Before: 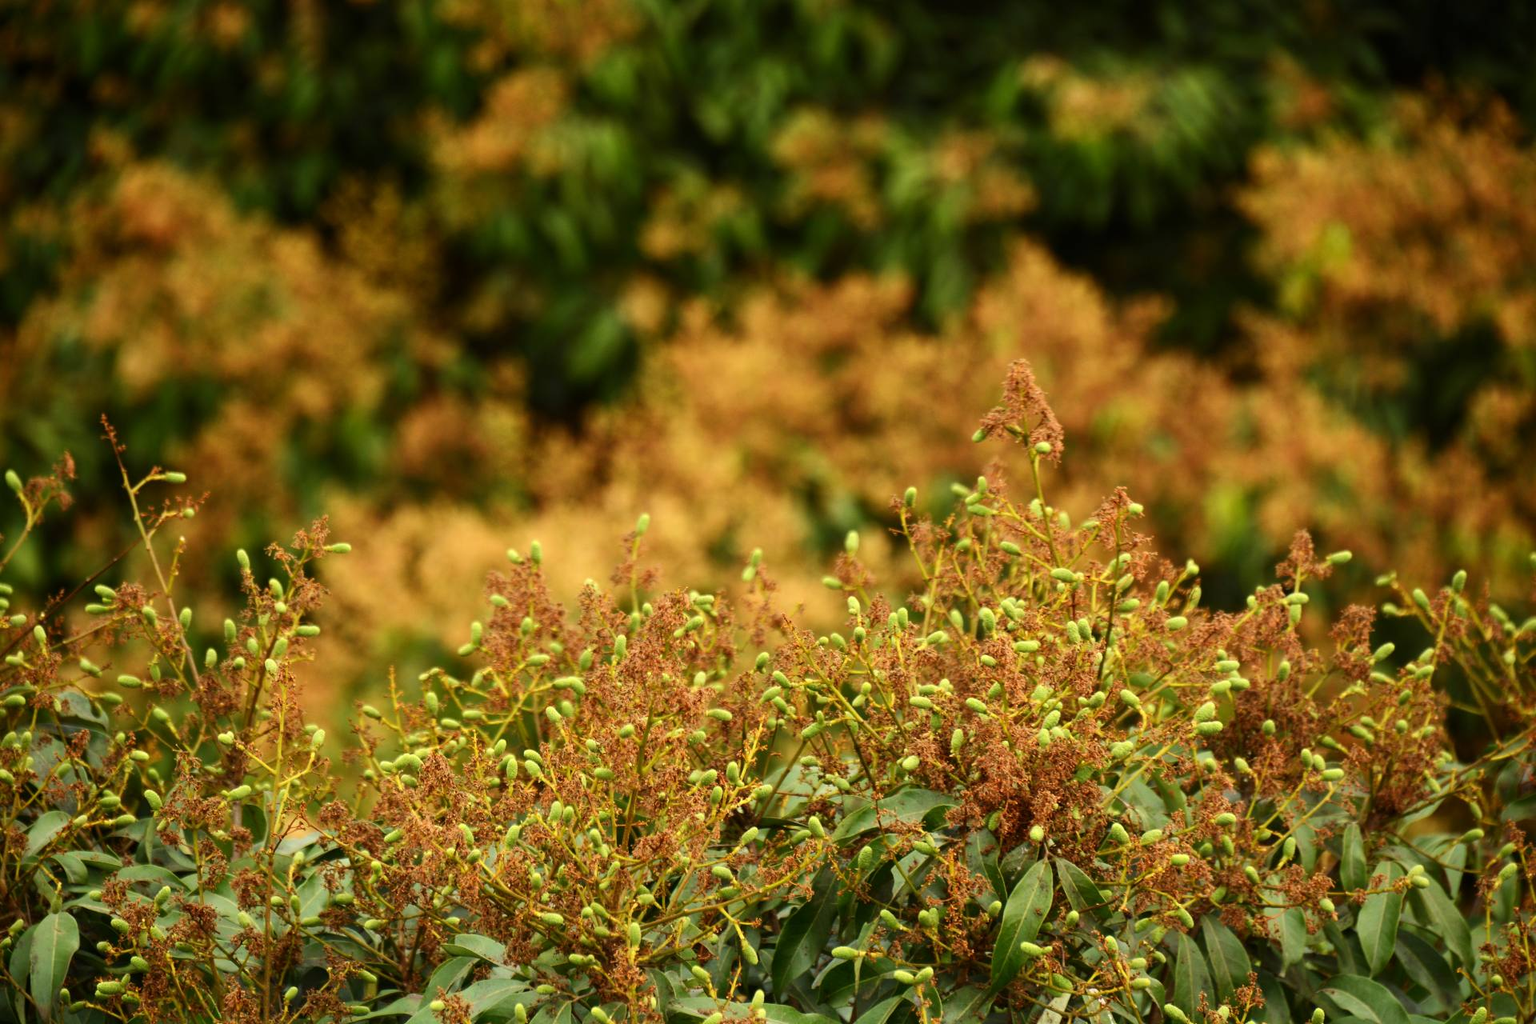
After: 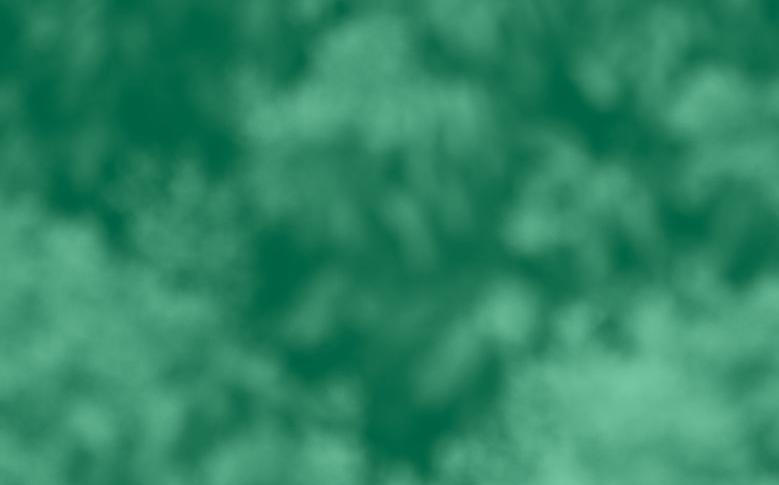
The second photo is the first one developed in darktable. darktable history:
colorize: hue 147.6°, saturation 65%, lightness 21.64%
sharpen: amount 0.2
crop: left 15.452%, top 5.459%, right 43.956%, bottom 56.62%
